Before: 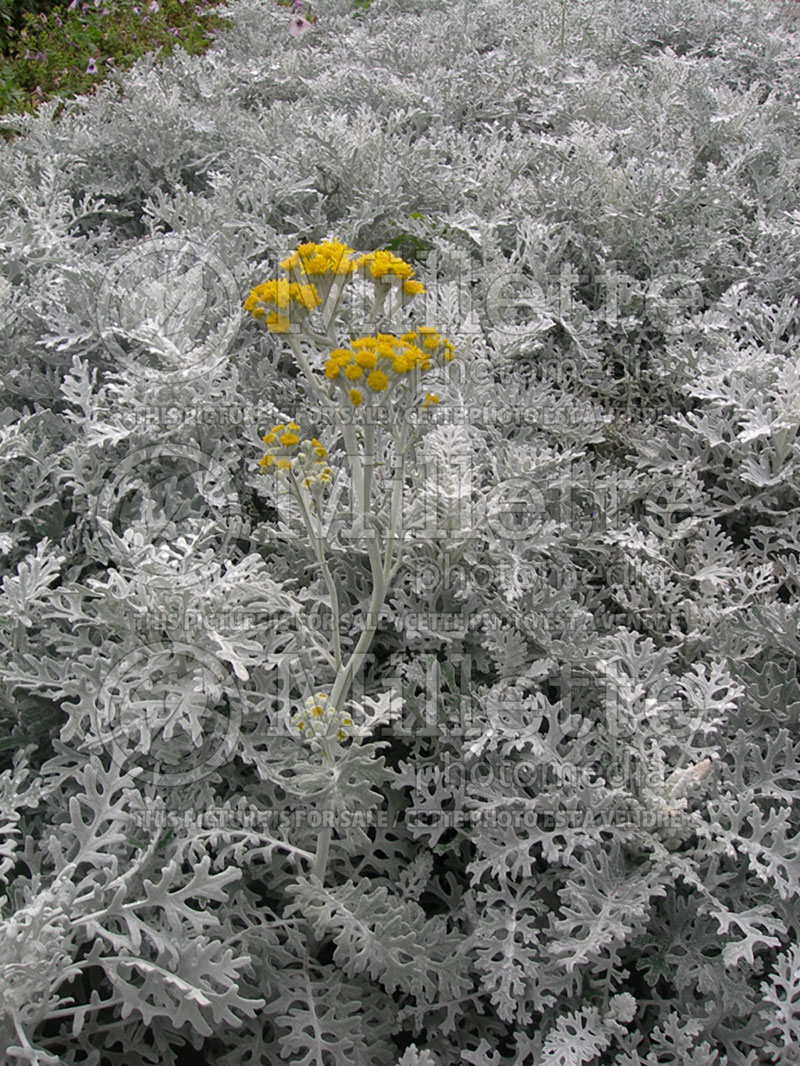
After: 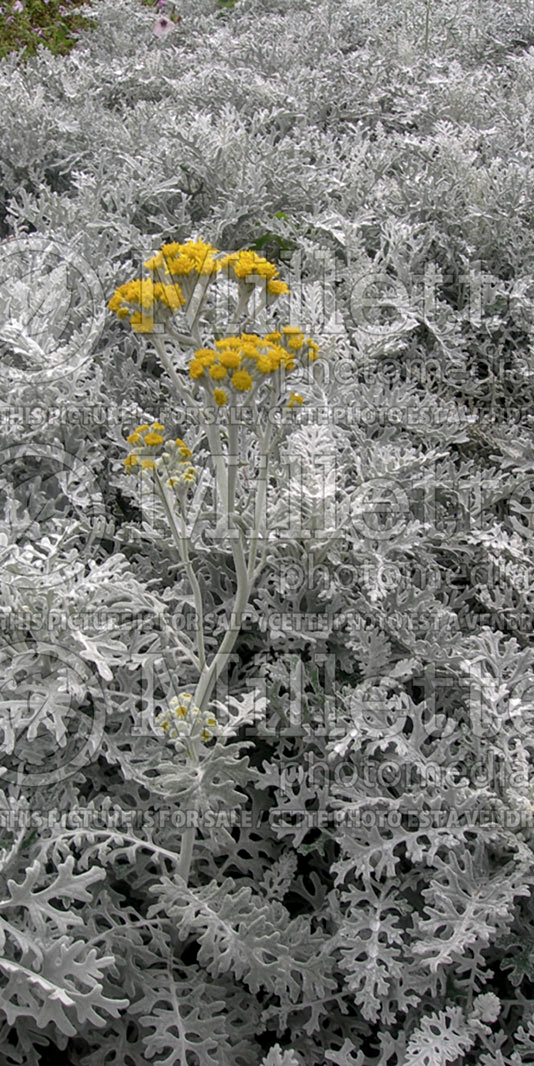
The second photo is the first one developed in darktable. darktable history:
local contrast: on, module defaults
contrast brightness saturation: saturation -0.049
crop: left 17.029%, right 16.184%
